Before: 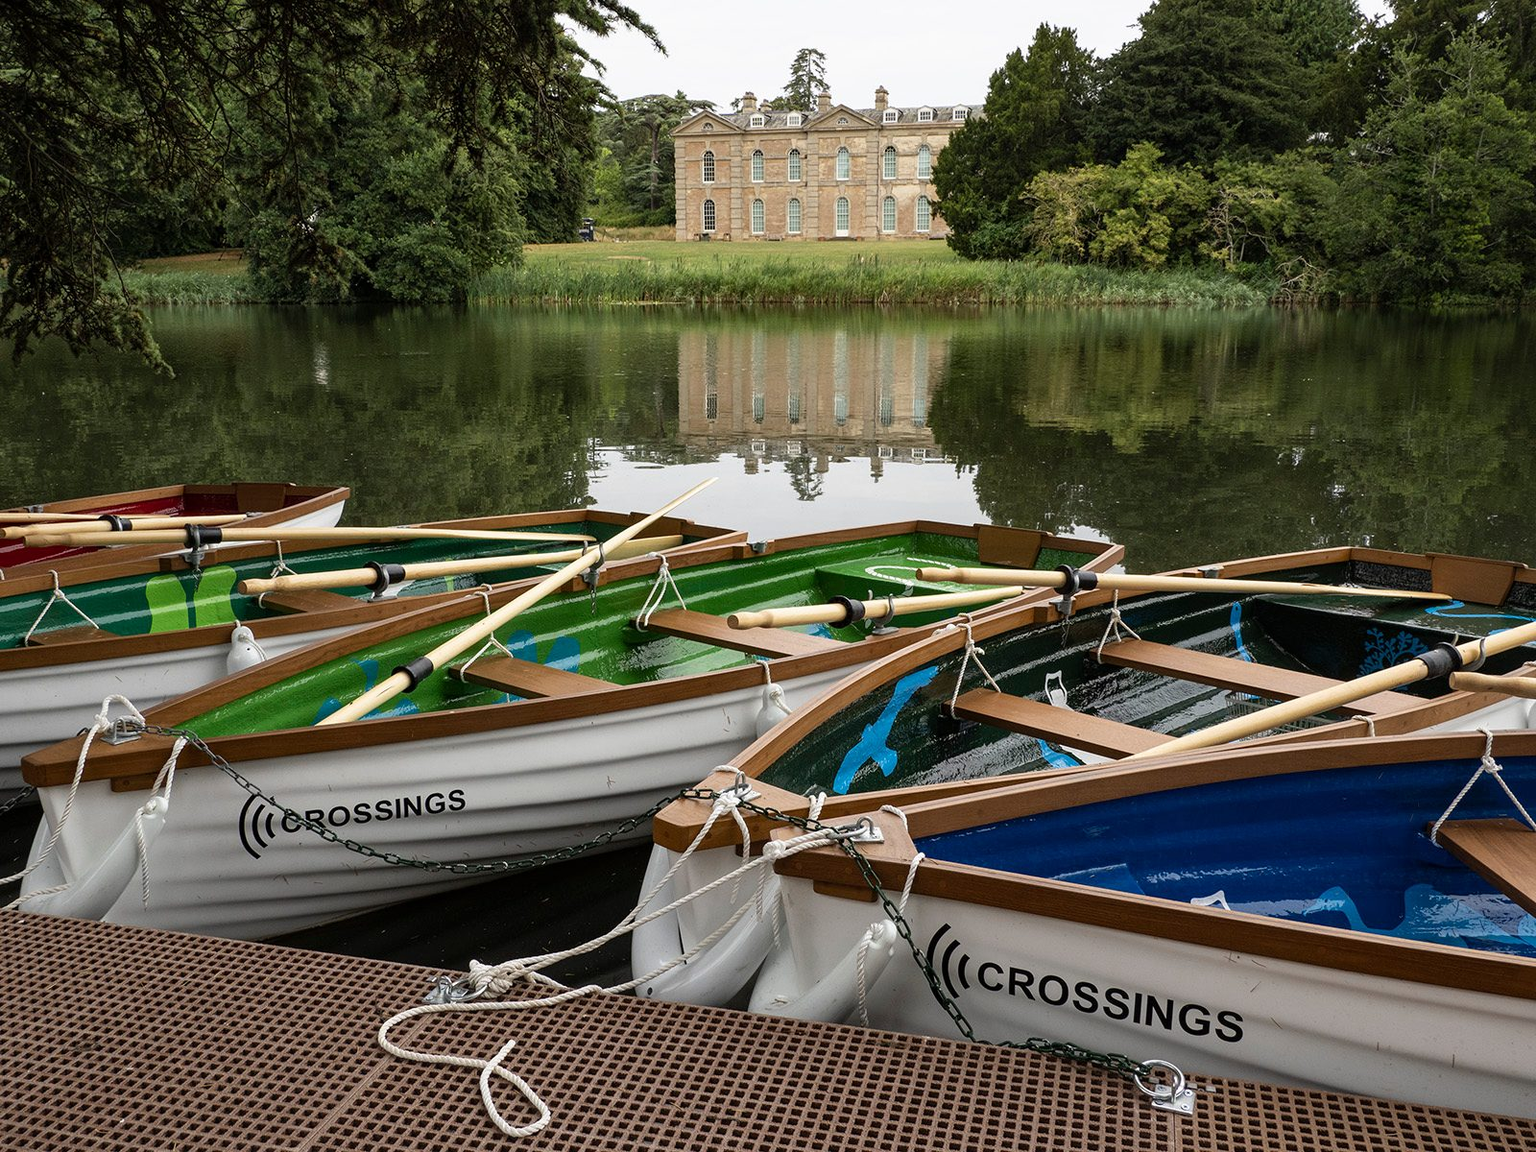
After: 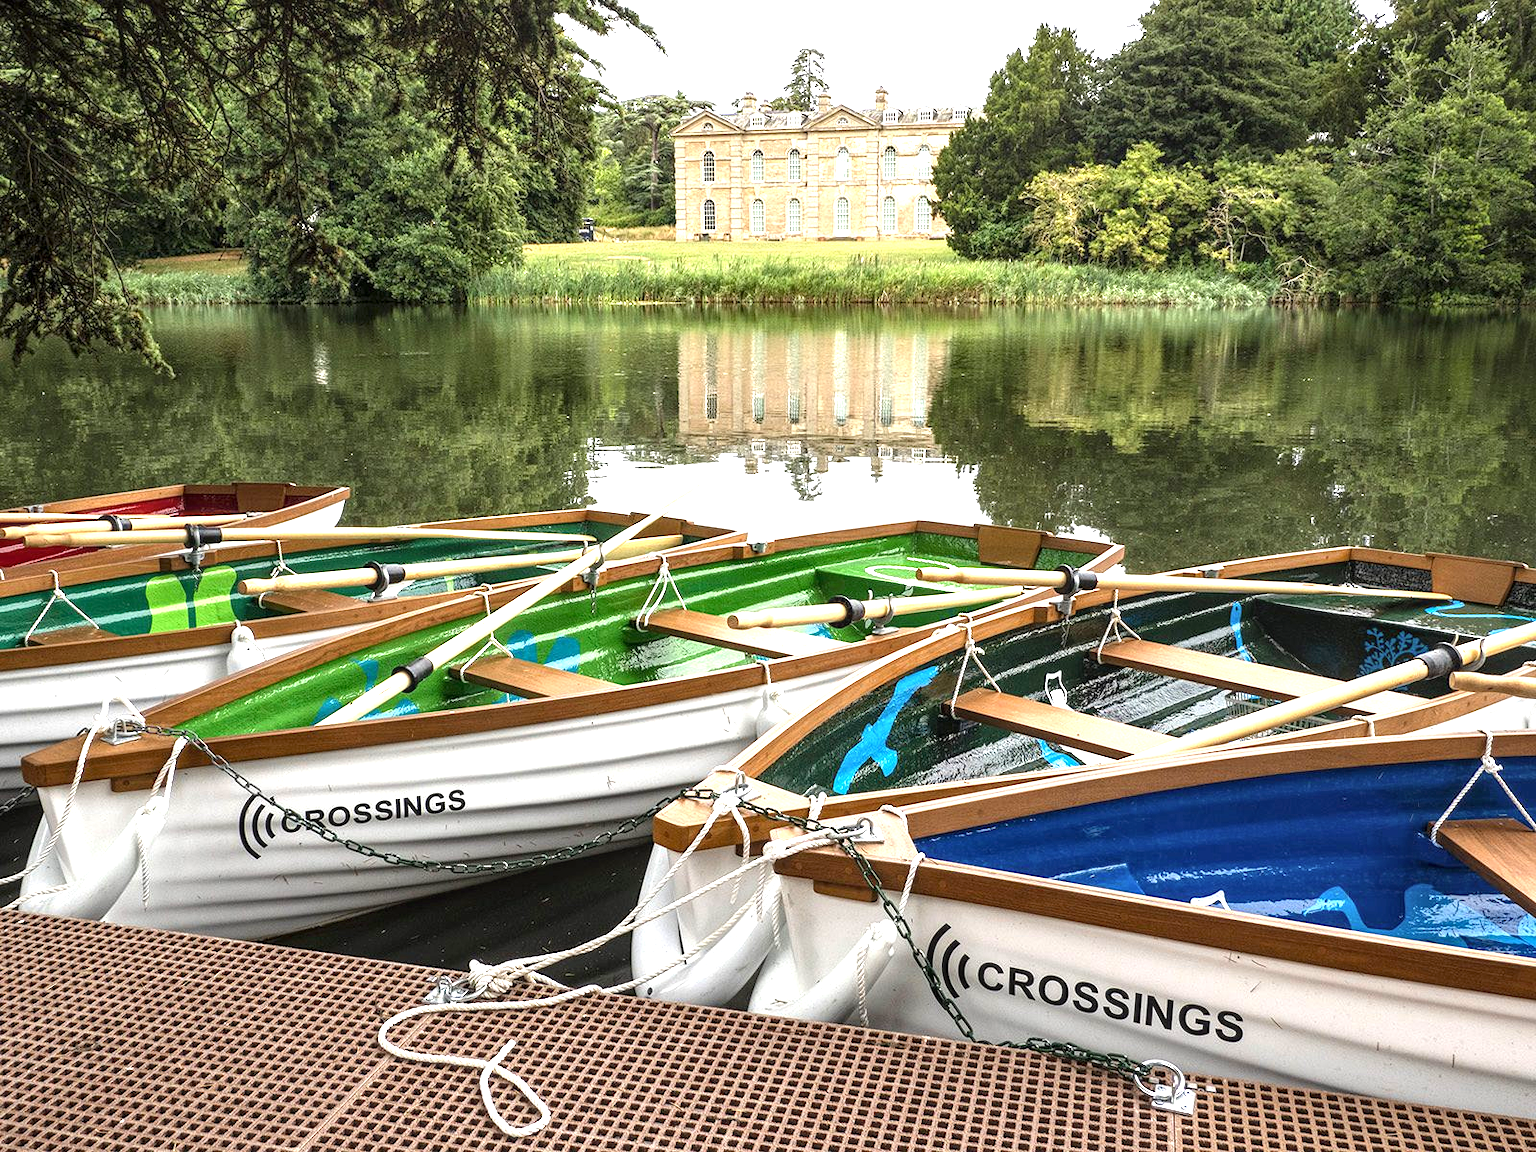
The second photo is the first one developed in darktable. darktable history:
local contrast: on, module defaults
exposure: black level correction 0, exposure 1.45 EV, compensate exposure bias true, compensate highlight preservation false
